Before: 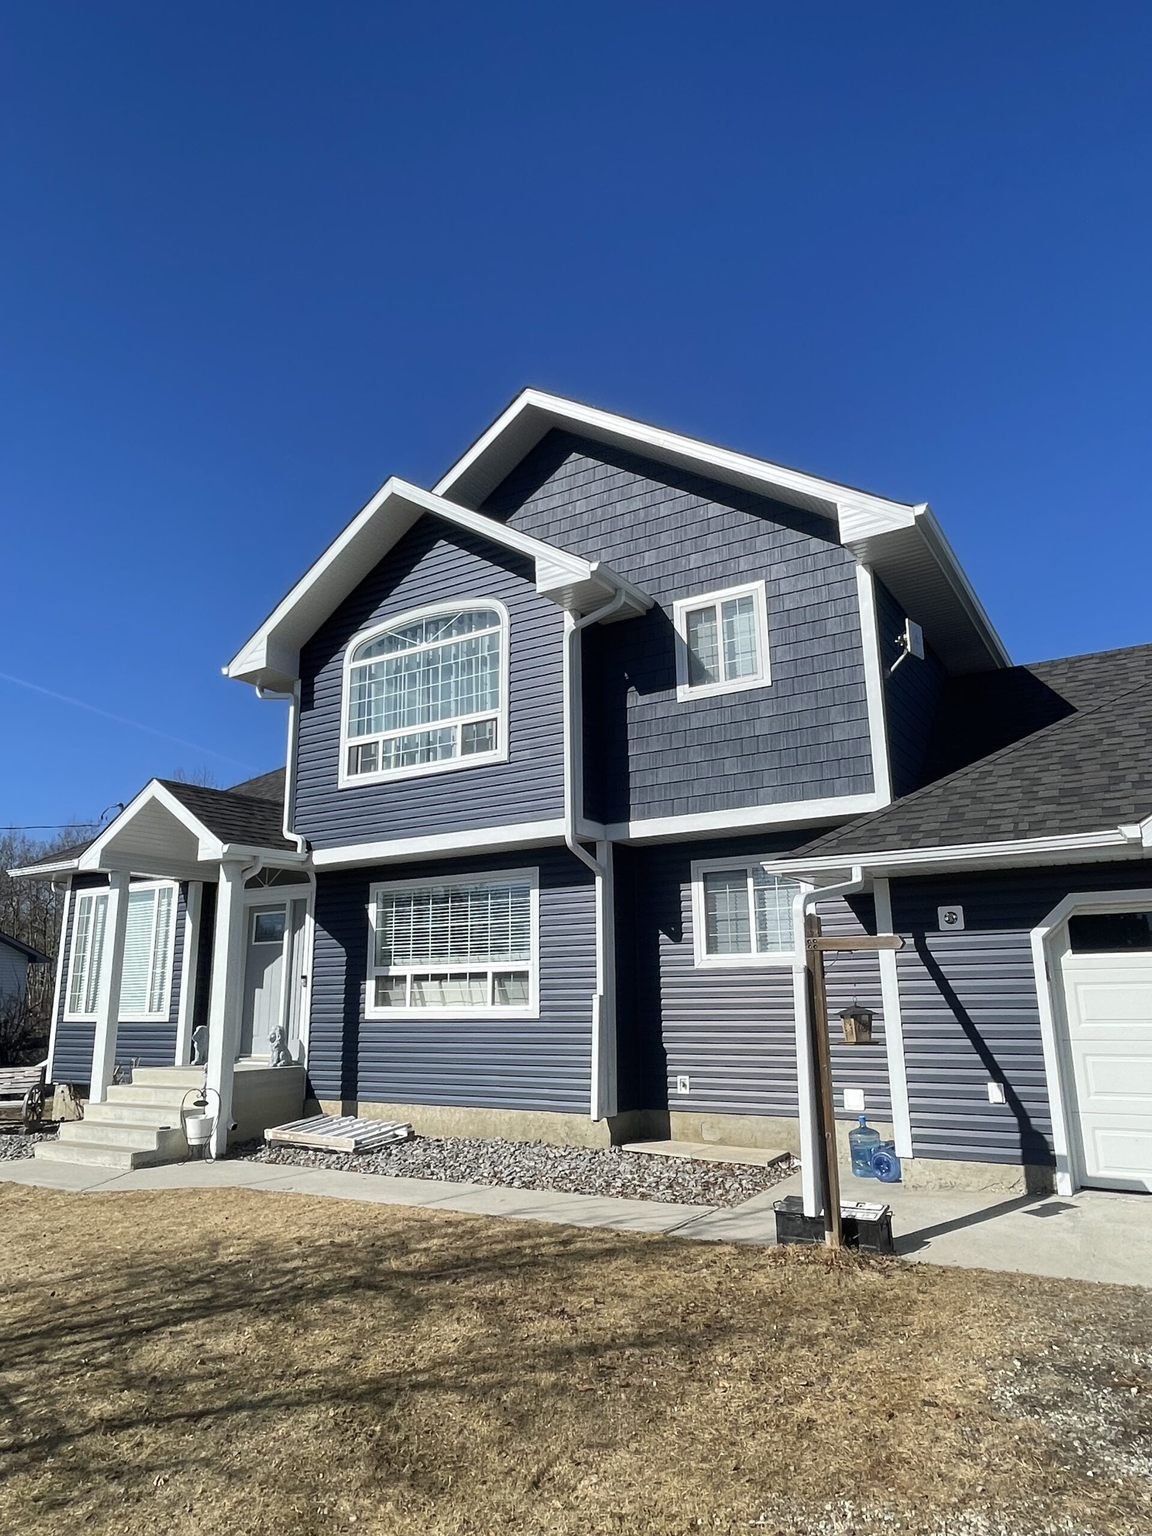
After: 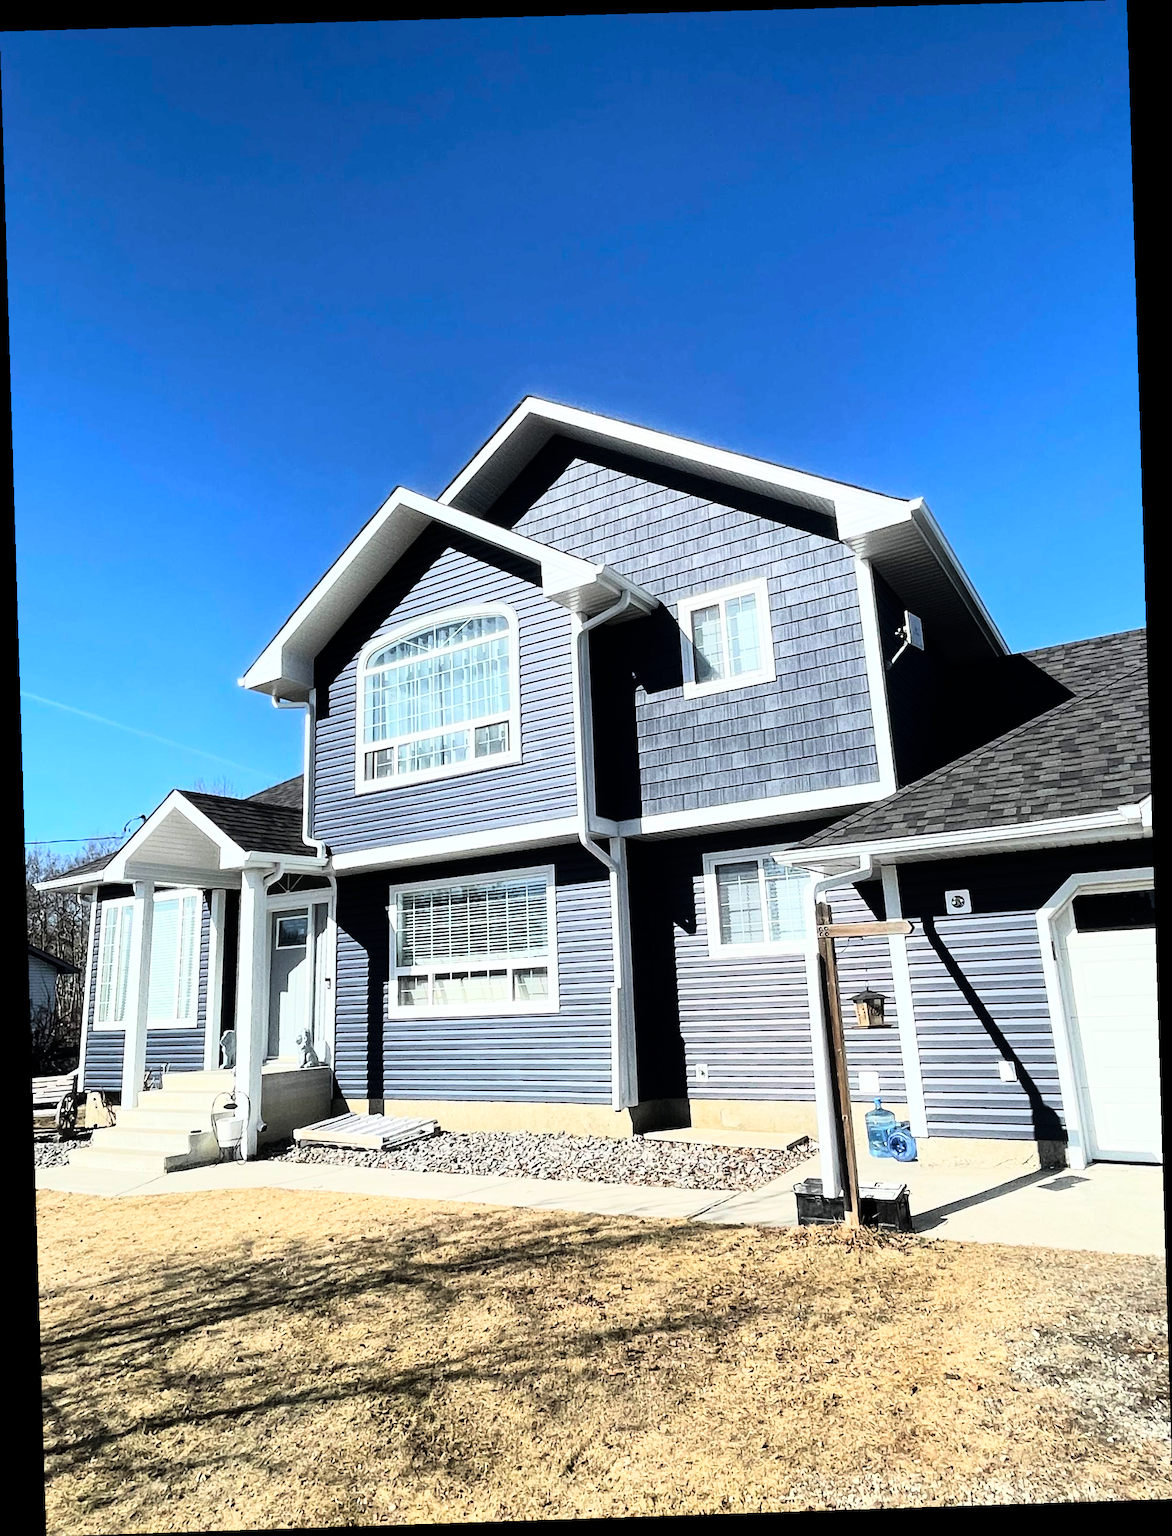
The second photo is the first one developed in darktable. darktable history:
rotate and perspective: rotation -1.77°, lens shift (horizontal) 0.004, automatic cropping off
rgb curve: curves: ch0 [(0, 0) (0.21, 0.15) (0.24, 0.21) (0.5, 0.75) (0.75, 0.96) (0.89, 0.99) (1, 1)]; ch1 [(0, 0.02) (0.21, 0.13) (0.25, 0.2) (0.5, 0.67) (0.75, 0.9) (0.89, 0.97) (1, 1)]; ch2 [(0, 0.02) (0.21, 0.13) (0.25, 0.2) (0.5, 0.67) (0.75, 0.9) (0.89, 0.97) (1, 1)], compensate middle gray true
